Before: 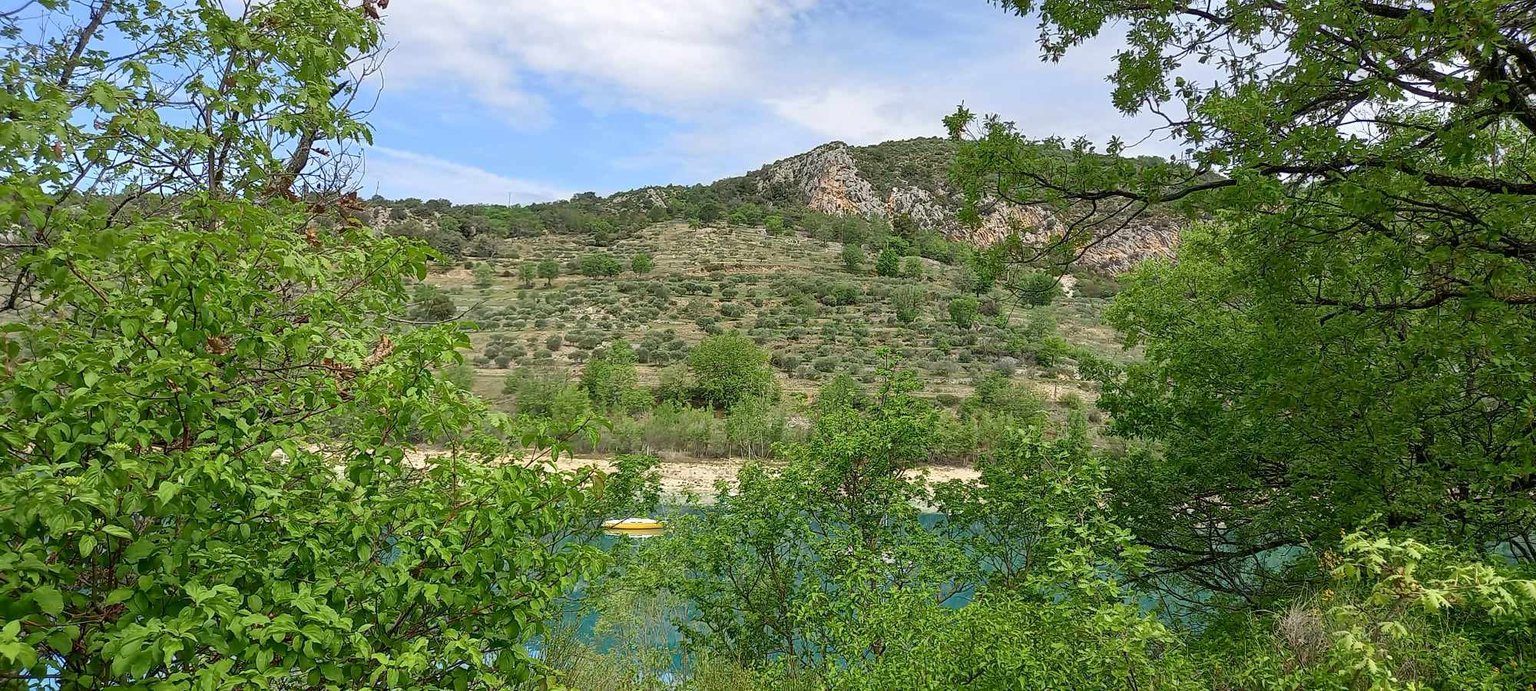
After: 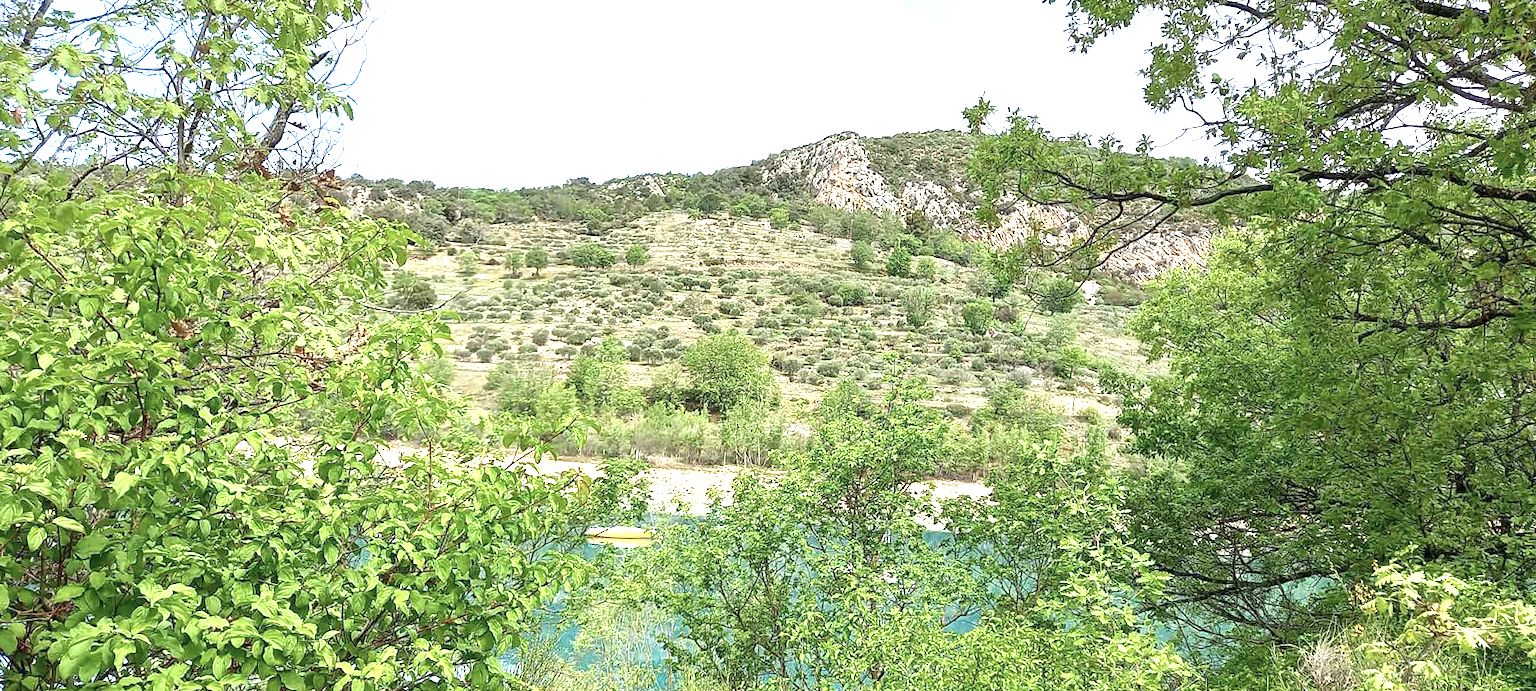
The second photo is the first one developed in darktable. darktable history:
crop and rotate: angle -1.72°
color correction: highlights b* 0.051, saturation 0.8
local contrast: highlights 103%, shadows 97%, detail 119%, midtone range 0.2
exposure: black level correction 0, exposure 1.46 EV, compensate highlight preservation false
